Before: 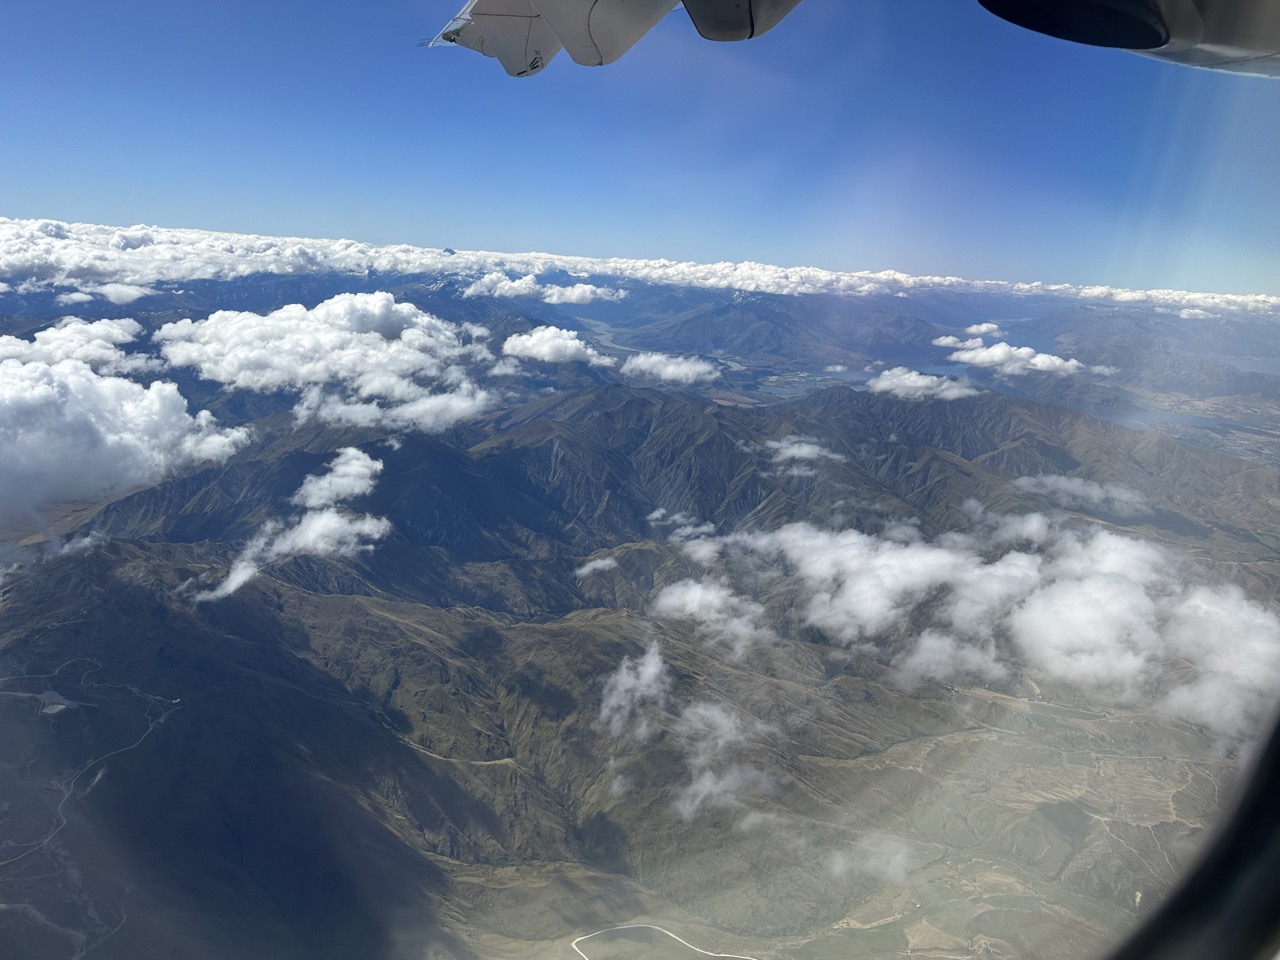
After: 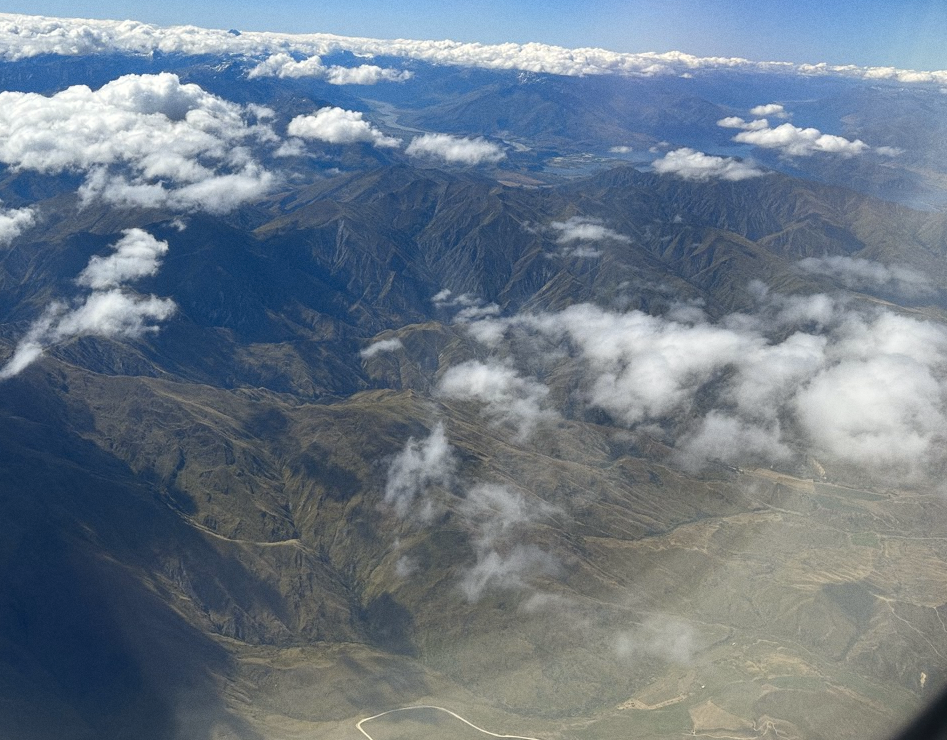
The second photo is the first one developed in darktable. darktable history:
crop: left 16.871%, top 22.857%, right 9.116%
color contrast: green-magenta contrast 0.8, blue-yellow contrast 1.1, unbound 0
grain: coarseness 0.09 ISO, strength 16.61%
white balance: red 1.009, blue 0.985
